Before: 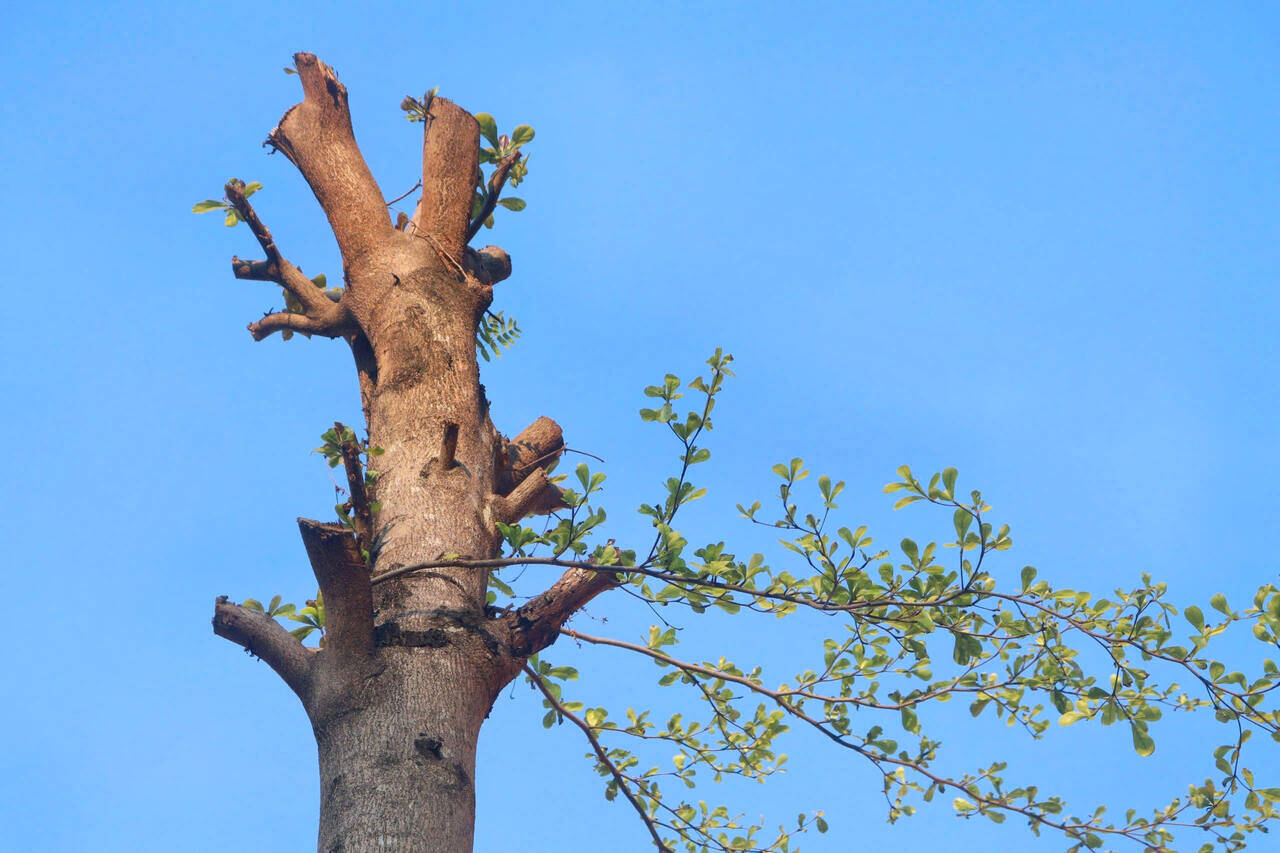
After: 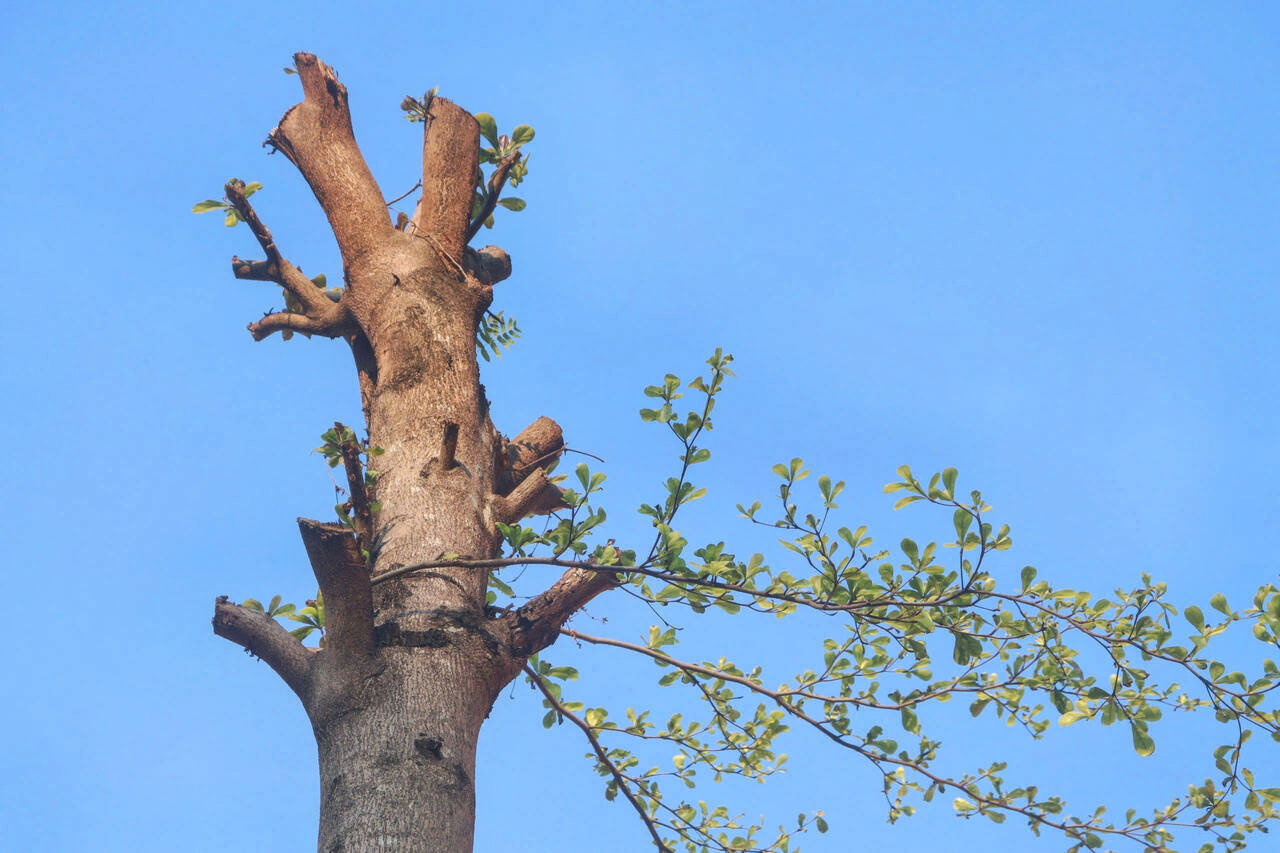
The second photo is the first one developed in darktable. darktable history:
local contrast: on, module defaults
tone curve: curves: ch0 [(0, 0) (0.003, 0.125) (0.011, 0.139) (0.025, 0.155) (0.044, 0.174) (0.069, 0.192) (0.1, 0.211) (0.136, 0.234) (0.177, 0.262) (0.224, 0.296) (0.277, 0.337) (0.335, 0.385) (0.399, 0.436) (0.468, 0.5) (0.543, 0.573) (0.623, 0.644) (0.709, 0.713) (0.801, 0.791) (0.898, 0.881) (1, 1)], preserve colors none
